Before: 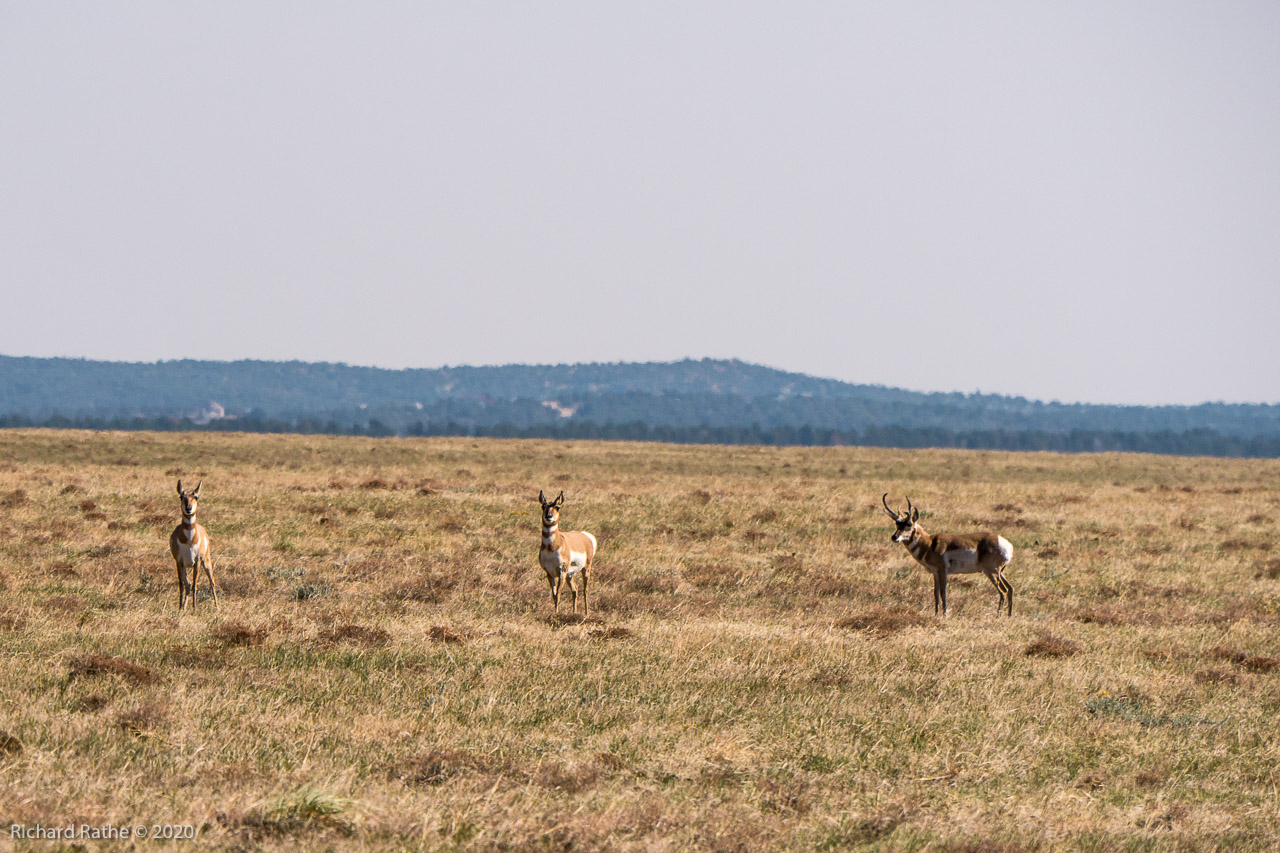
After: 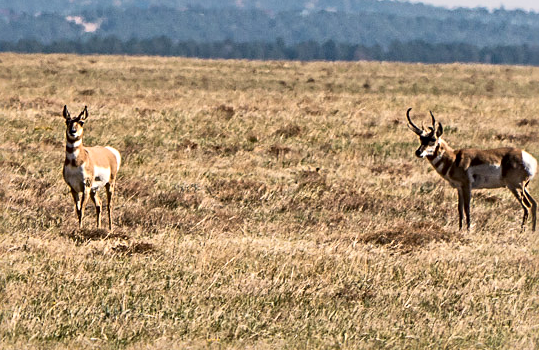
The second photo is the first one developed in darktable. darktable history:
contrast brightness saturation: contrast 0.15, brightness 0.05
crop: left 37.221%, top 45.169%, right 20.63%, bottom 13.777%
sharpen: radius 4
